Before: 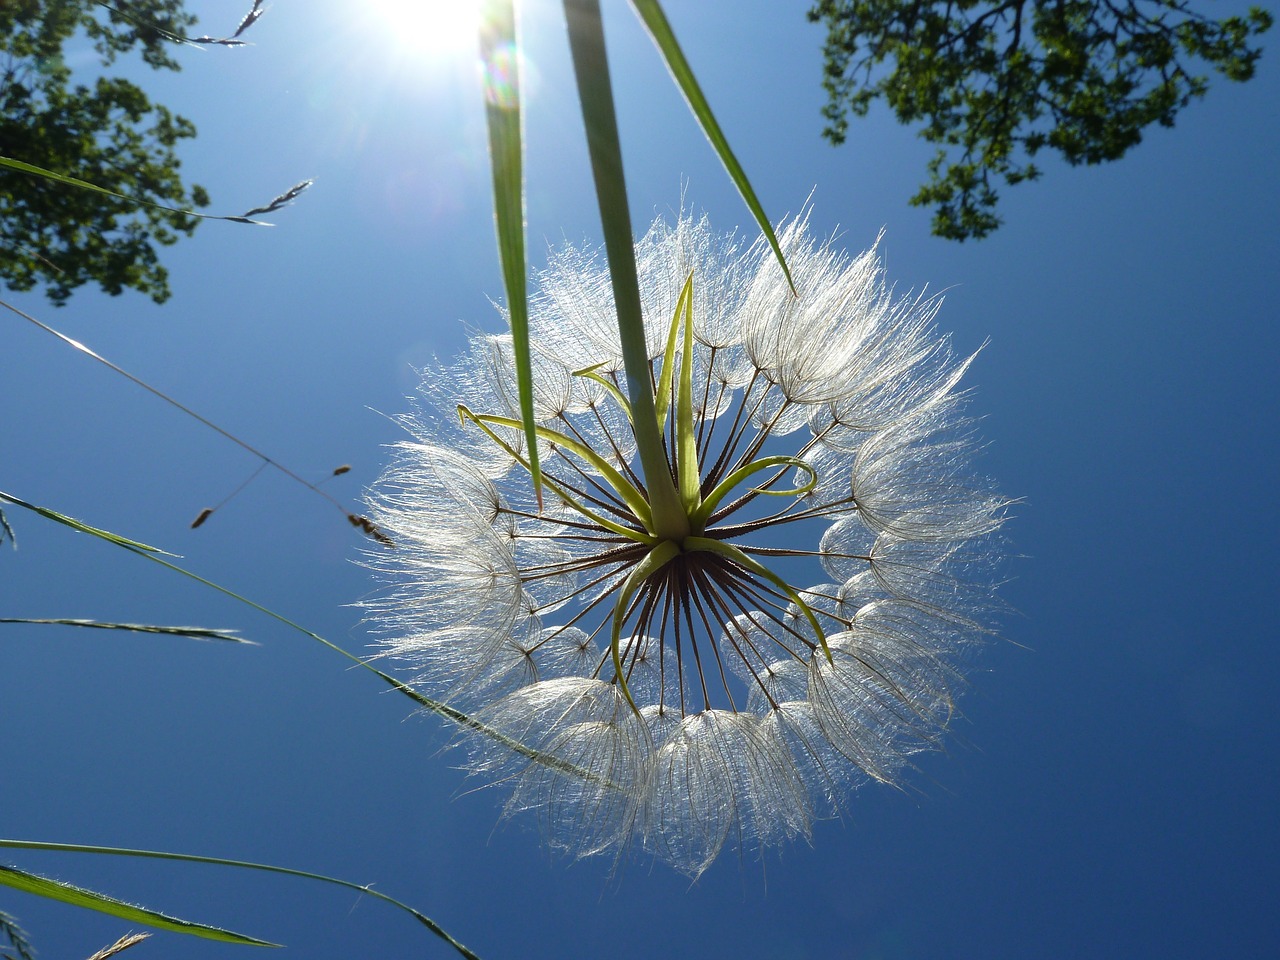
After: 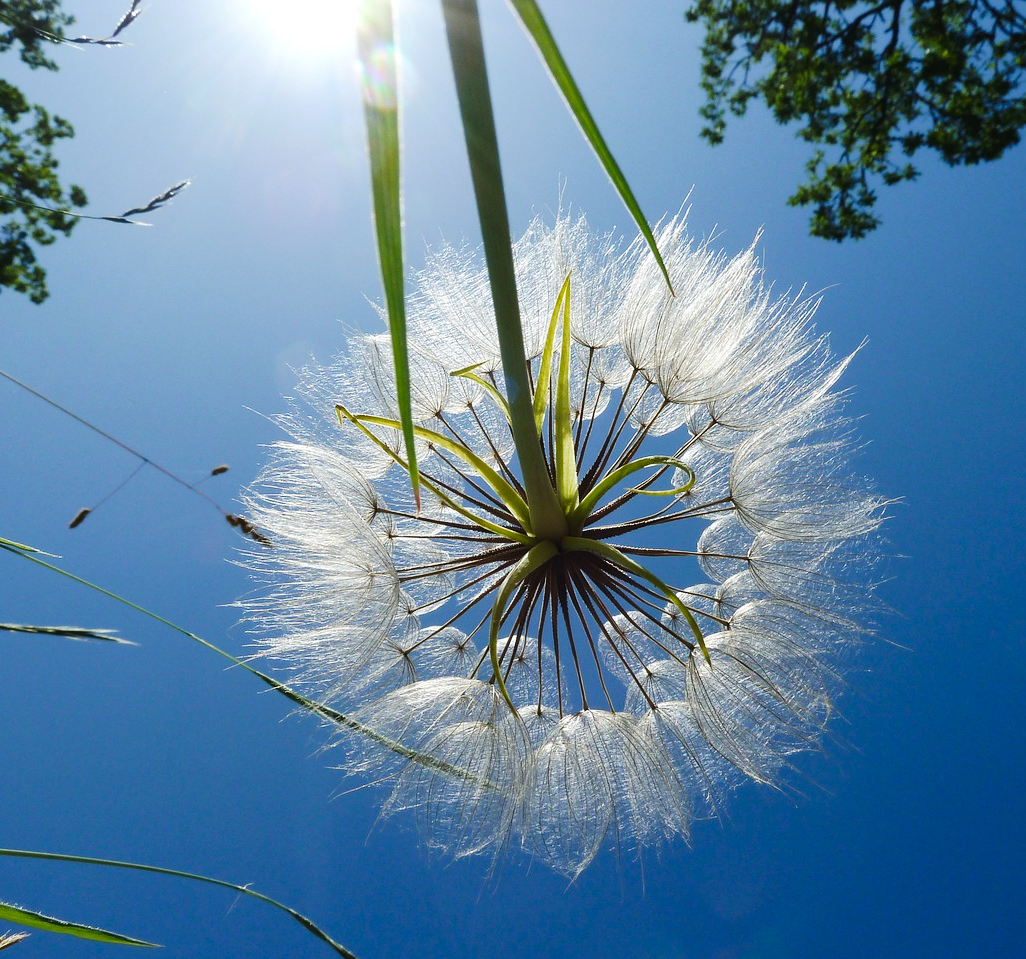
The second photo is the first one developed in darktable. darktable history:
crop and rotate: left 9.582%, right 10.242%
tone curve: curves: ch0 [(0, 0) (0.003, 0.019) (0.011, 0.022) (0.025, 0.029) (0.044, 0.041) (0.069, 0.06) (0.1, 0.09) (0.136, 0.123) (0.177, 0.163) (0.224, 0.206) (0.277, 0.268) (0.335, 0.35) (0.399, 0.436) (0.468, 0.526) (0.543, 0.624) (0.623, 0.713) (0.709, 0.779) (0.801, 0.845) (0.898, 0.912) (1, 1)], preserve colors none
